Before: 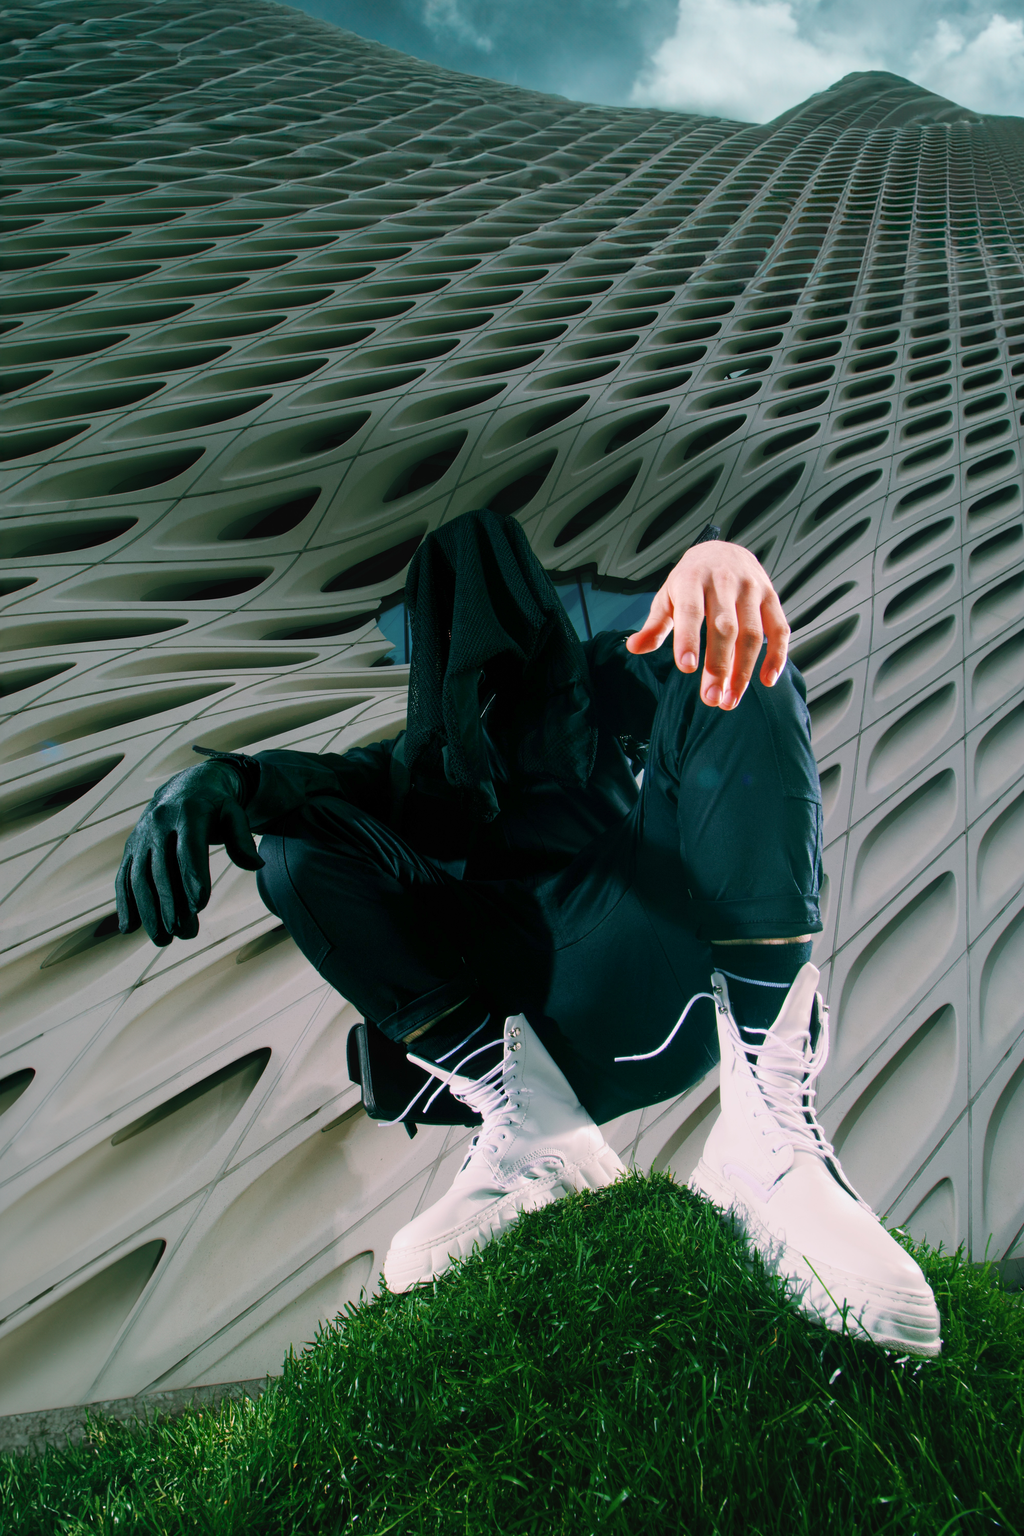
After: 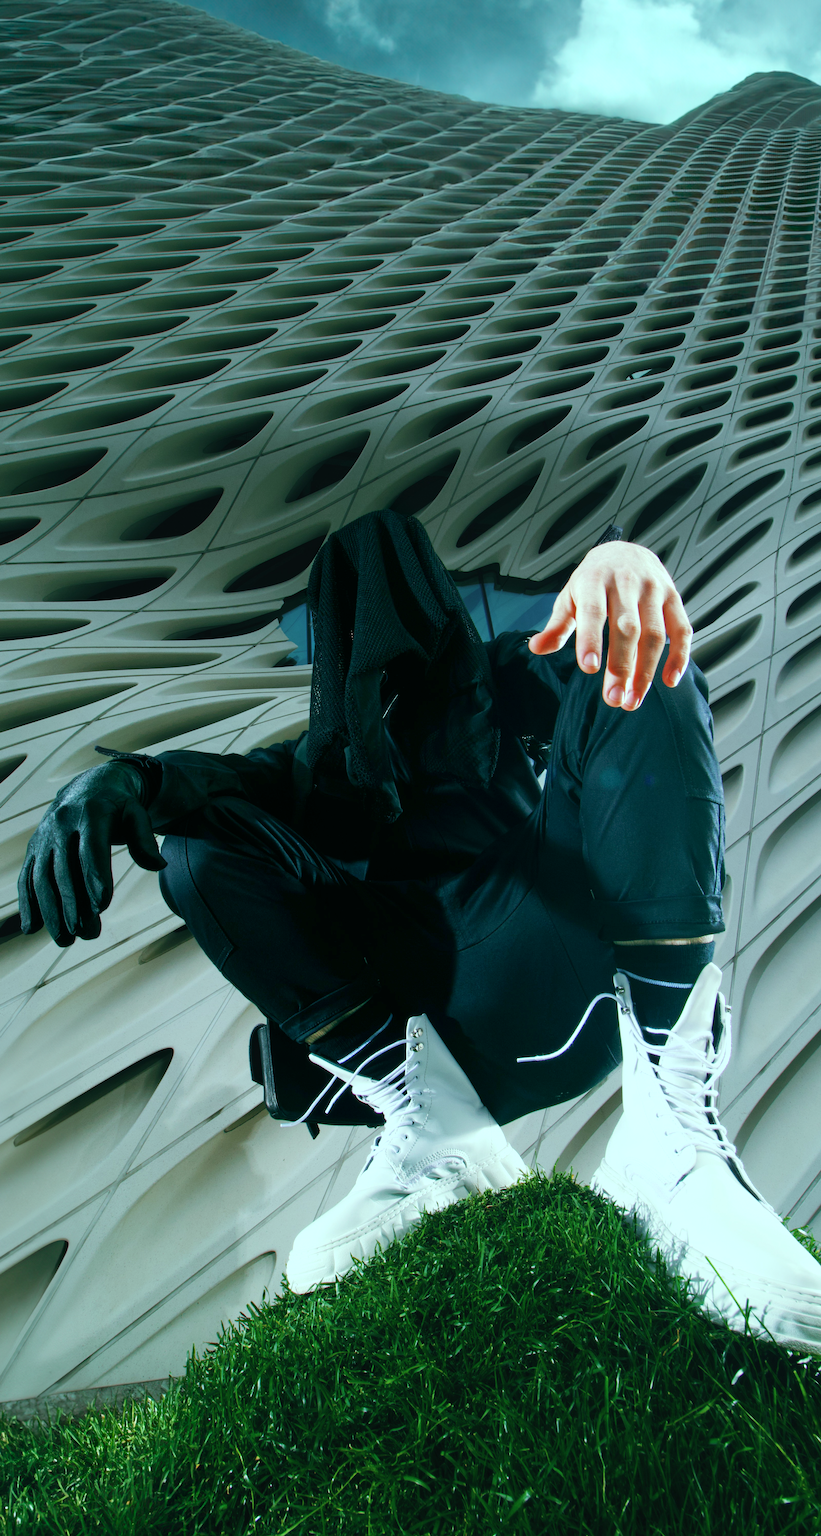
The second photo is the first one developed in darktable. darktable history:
crop and rotate: left 9.597%, right 10.195%
color balance: mode lift, gamma, gain (sRGB), lift [0.997, 0.979, 1.021, 1.011], gamma [1, 1.084, 0.916, 0.998], gain [1, 0.87, 1.13, 1.101], contrast 4.55%, contrast fulcrum 38.24%, output saturation 104.09%
exposure: exposure 0.081 EV, compensate highlight preservation false
